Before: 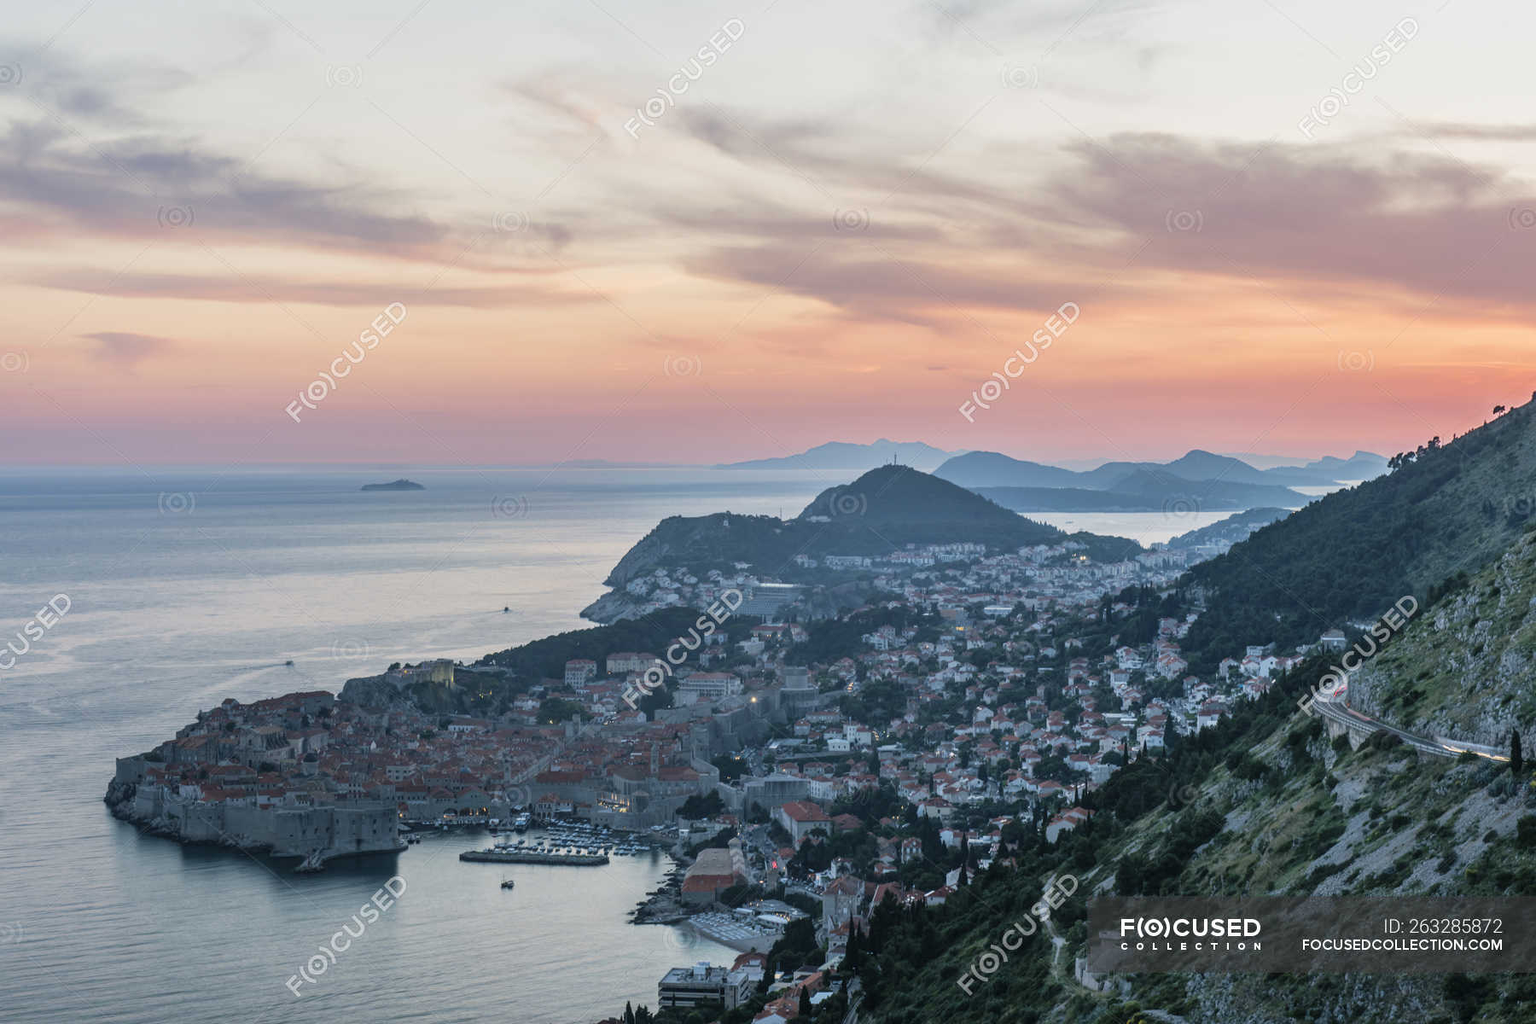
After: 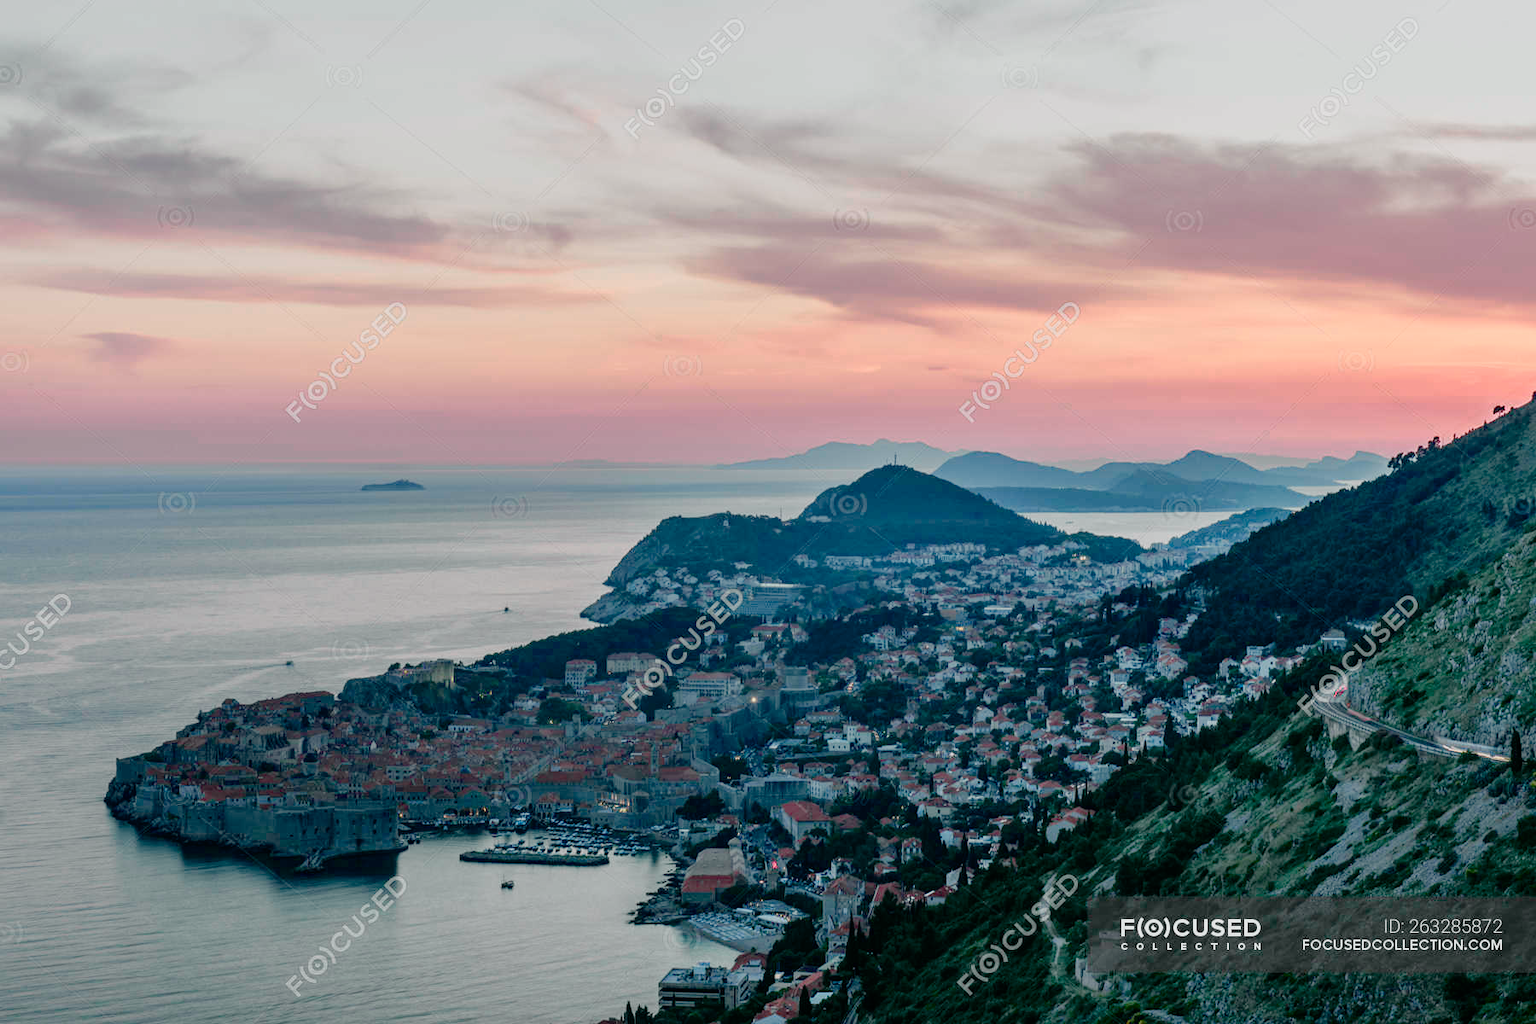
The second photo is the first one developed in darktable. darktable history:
color balance rgb: global offset › hue 168.55°, linear chroma grading › global chroma 0.629%, perceptual saturation grading › global saturation 20%, perceptual saturation grading › highlights -50.361%, perceptual saturation grading › shadows 30.079%, global vibrance -8.843%, contrast -13.191%, saturation formula JzAzBz (2021)
tone curve: curves: ch0 [(0, 0) (0.058, 0.027) (0.214, 0.183) (0.304, 0.288) (0.561, 0.554) (0.687, 0.677) (0.768, 0.768) (0.858, 0.861) (0.986, 0.957)]; ch1 [(0, 0) (0.172, 0.123) (0.312, 0.296) (0.437, 0.429) (0.471, 0.469) (0.502, 0.5) (0.513, 0.515) (0.583, 0.604) (0.631, 0.659) (0.703, 0.721) (0.889, 0.924) (1, 1)]; ch2 [(0, 0) (0.411, 0.424) (0.485, 0.497) (0.502, 0.5) (0.517, 0.511) (0.566, 0.573) (0.622, 0.613) (0.709, 0.677) (1, 1)], color space Lab, independent channels, preserve colors none
